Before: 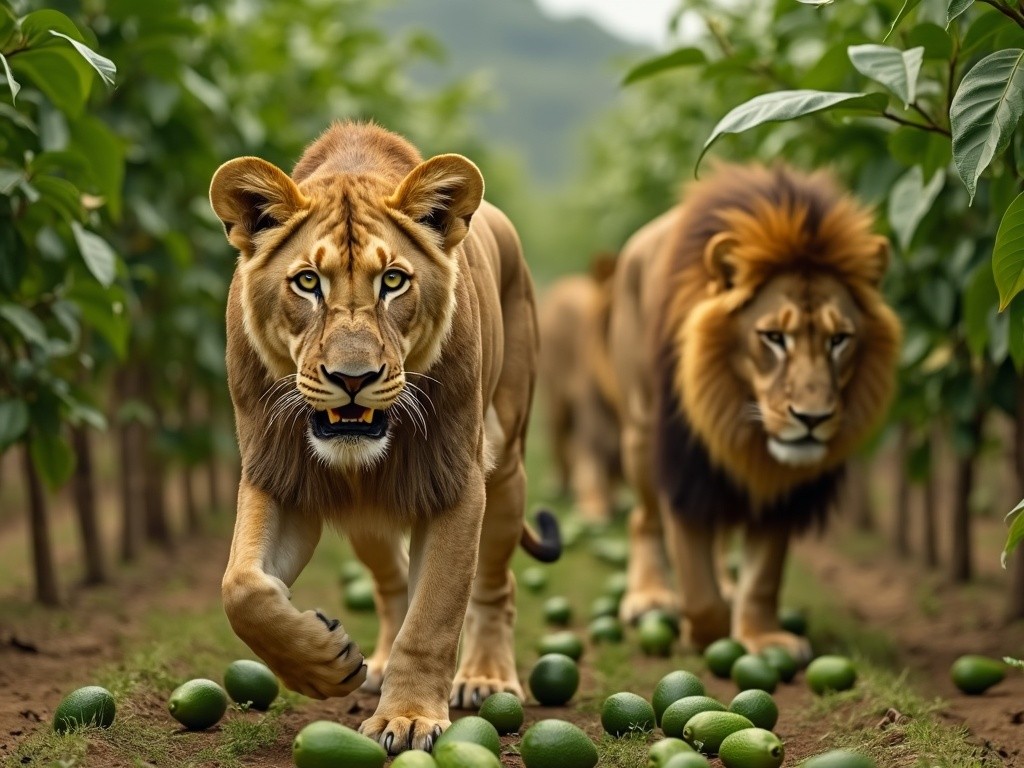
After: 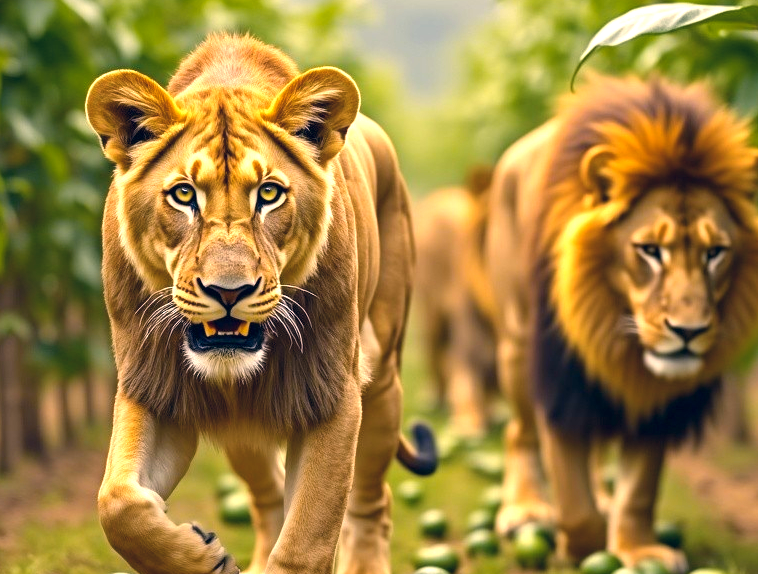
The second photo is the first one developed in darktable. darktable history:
color balance rgb: linear chroma grading › global chroma 8.824%, perceptual saturation grading › global saturation 25.712%
crop and rotate: left 12.176%, top 11.416%, right 13.761%, bottom 13.719%
color correction: highlights a* 14.28, highlights b* 6.17, shadows a* -6.06, shadows b* -15.64, saturation 0.842
exposure: exposure 1.001 EV, compensate highlight preservation false
